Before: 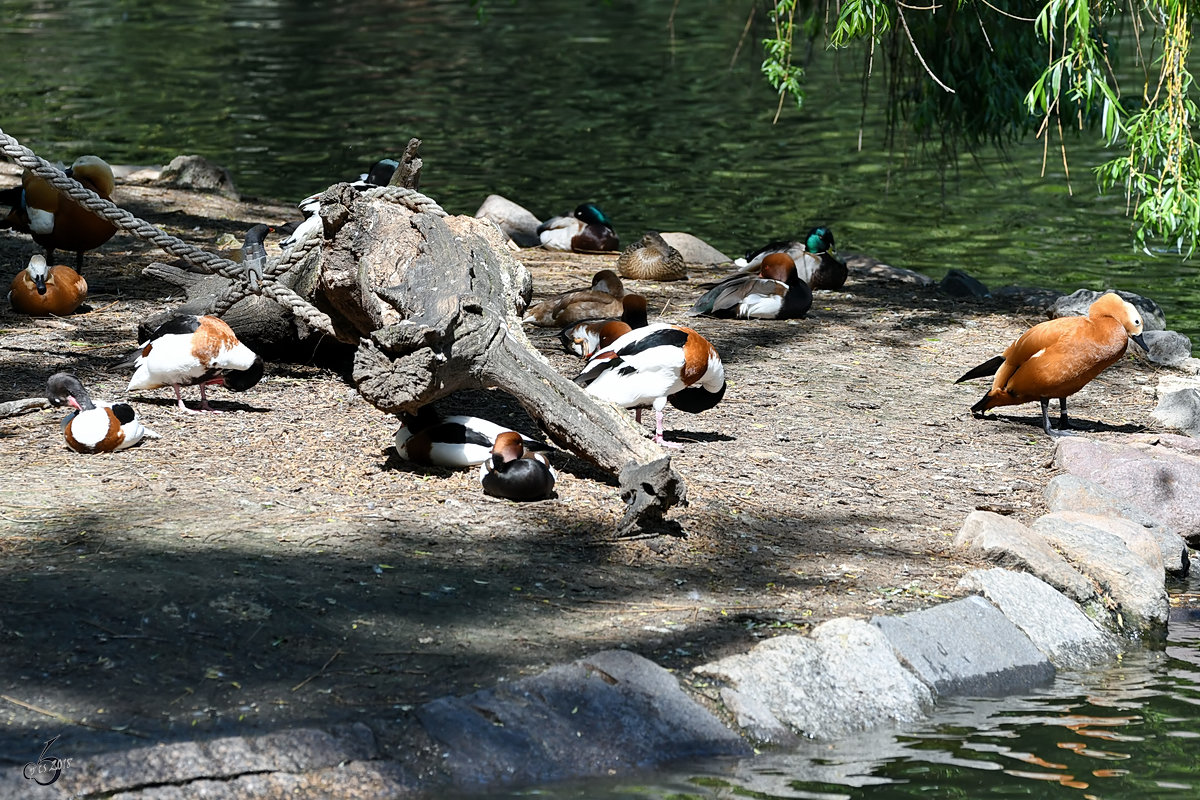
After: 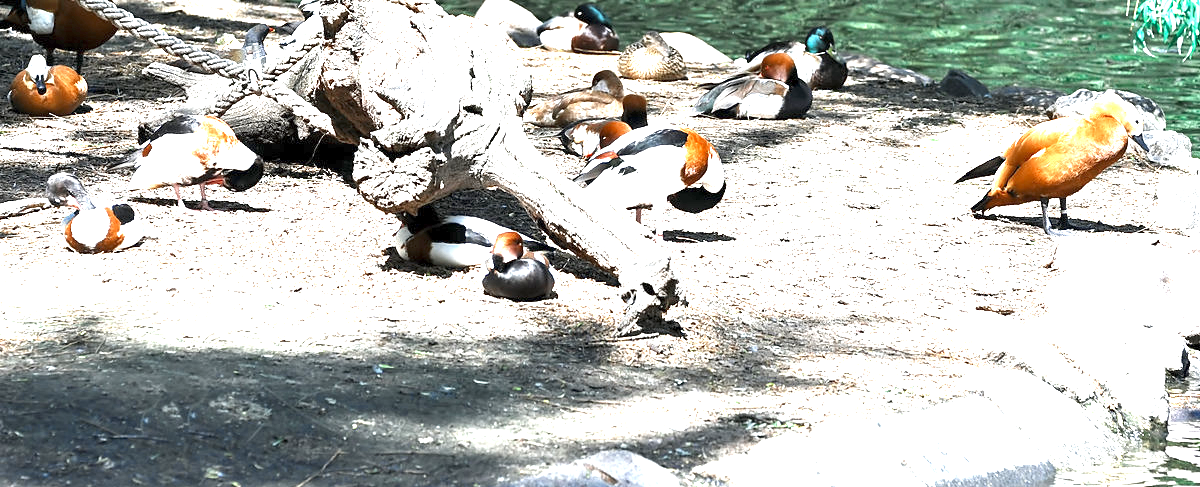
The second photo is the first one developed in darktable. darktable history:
exposure: exposure 2.231 EV, compensate exposure bias true, compensate highlight preservation false
crop and rotate: top 25.026%, bottom 14.044%
color zones: curves: ch0 [(0, 0.5) (0.125, 0.4) (0.25, 0.5) (0.375, 0.4) (0.5, 0.4) (0.625, 0.35) (0.75, 0.35) (0.875, 0.5)]; ch1 [(0, 0.35) (0.125, 0.45) (0.25, 0.35) (0.375, 0.35) (0.5, 0.35) (0.625, 0.35) (0.75, 0.45) (0.875, 0.35)]; ch2 [(0, 0.6) (0.125, 0.5) (0.25, 0.5) (0.375, 0.6) (0.5, 0.6) (0.625, 0.5) (0.75, 0.5) (0.875, 0.5)], mix 32.02%
